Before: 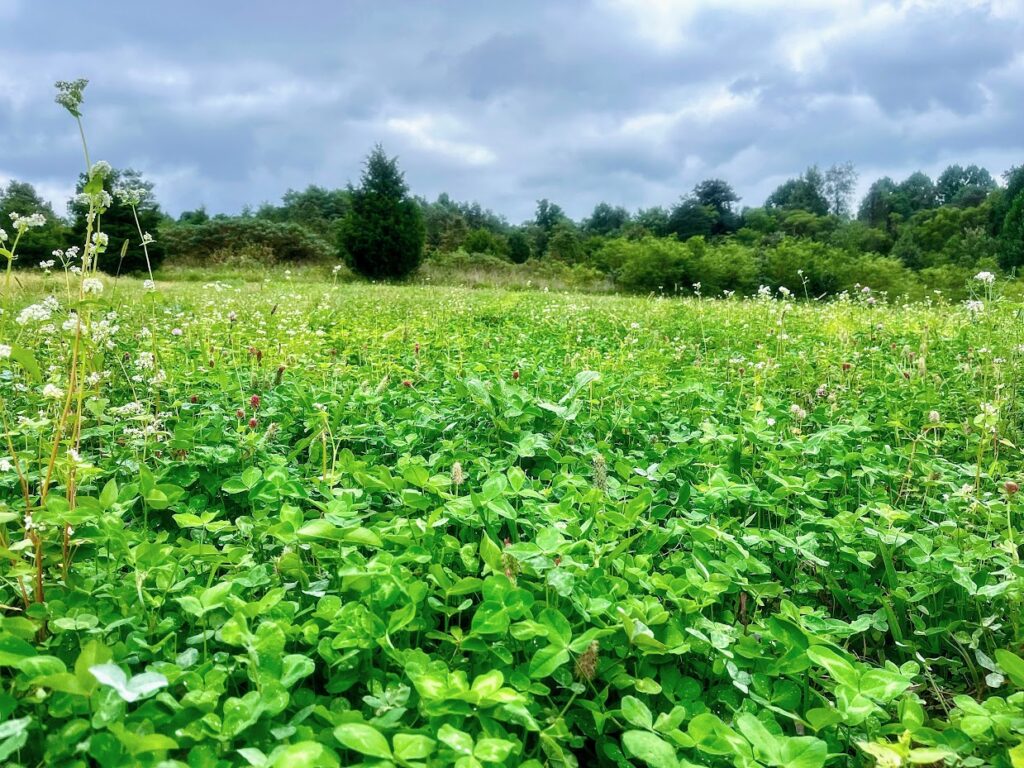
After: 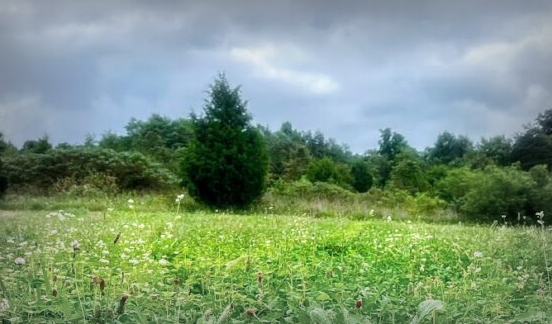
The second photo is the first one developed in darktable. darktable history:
crop: left 15.359%, top 9.301%, right 30.728%, bottom 48.473%
vignetting: fall-off start 53.82%, automatic ratio true, width/height ratio 1.318, shape 0.227
